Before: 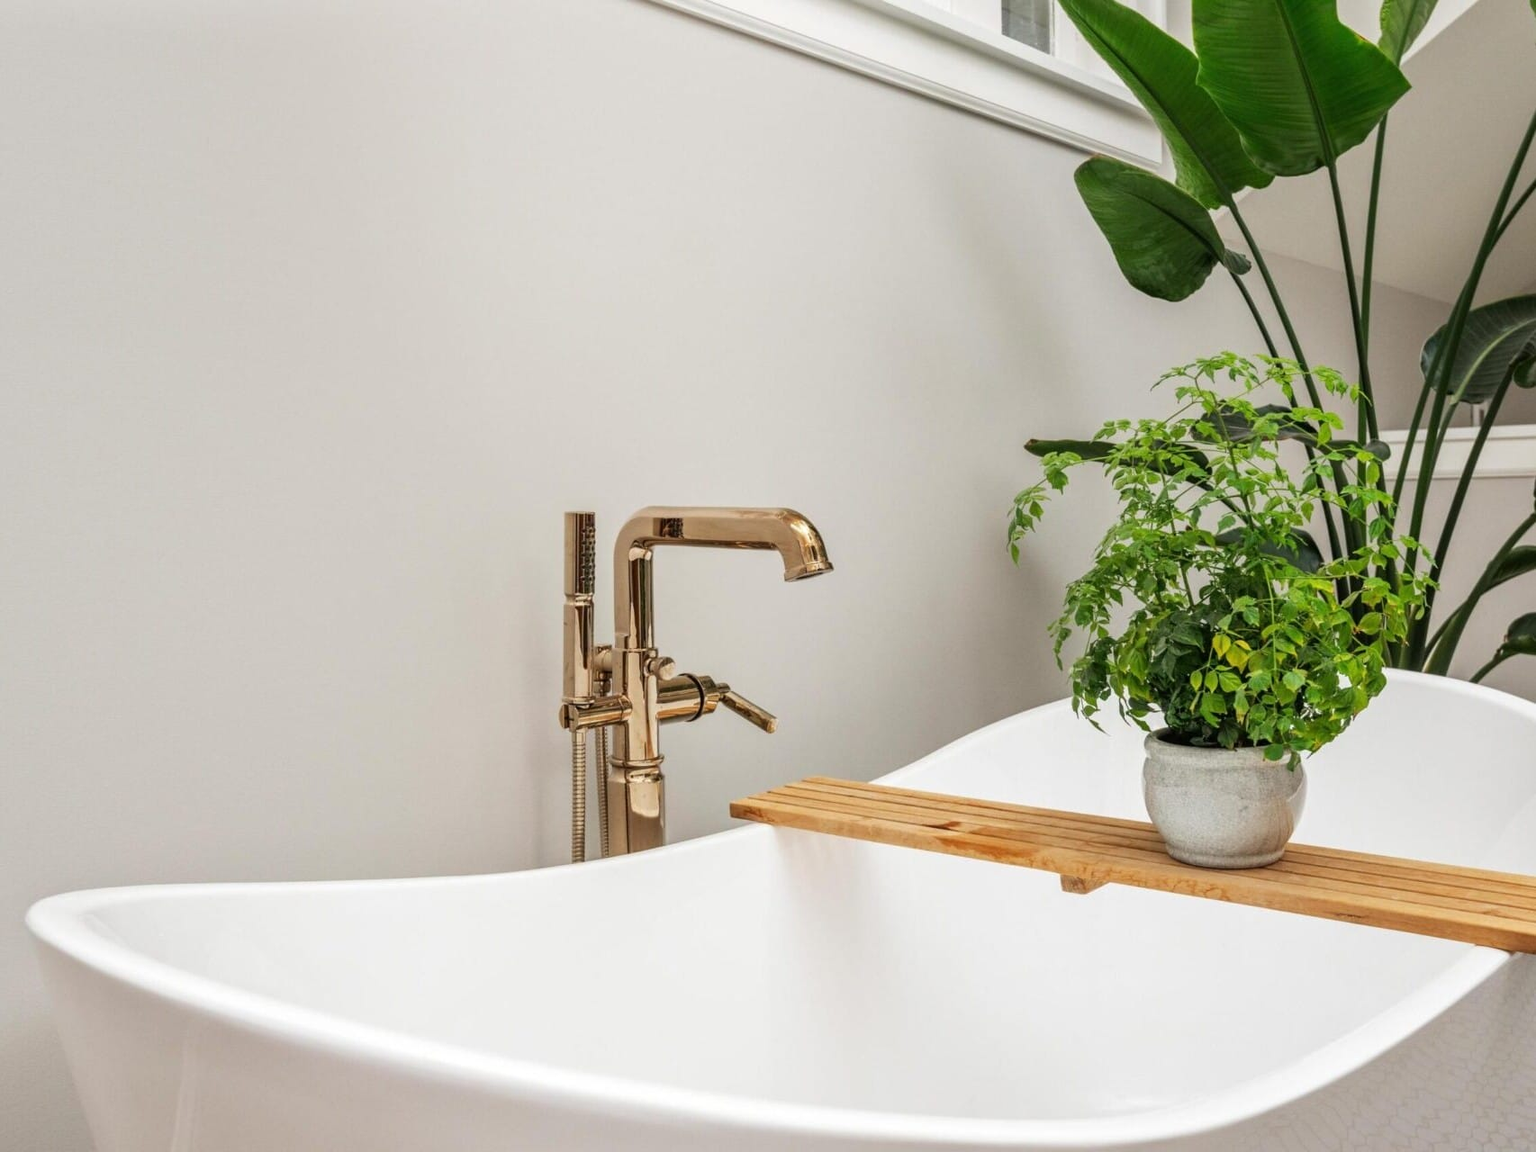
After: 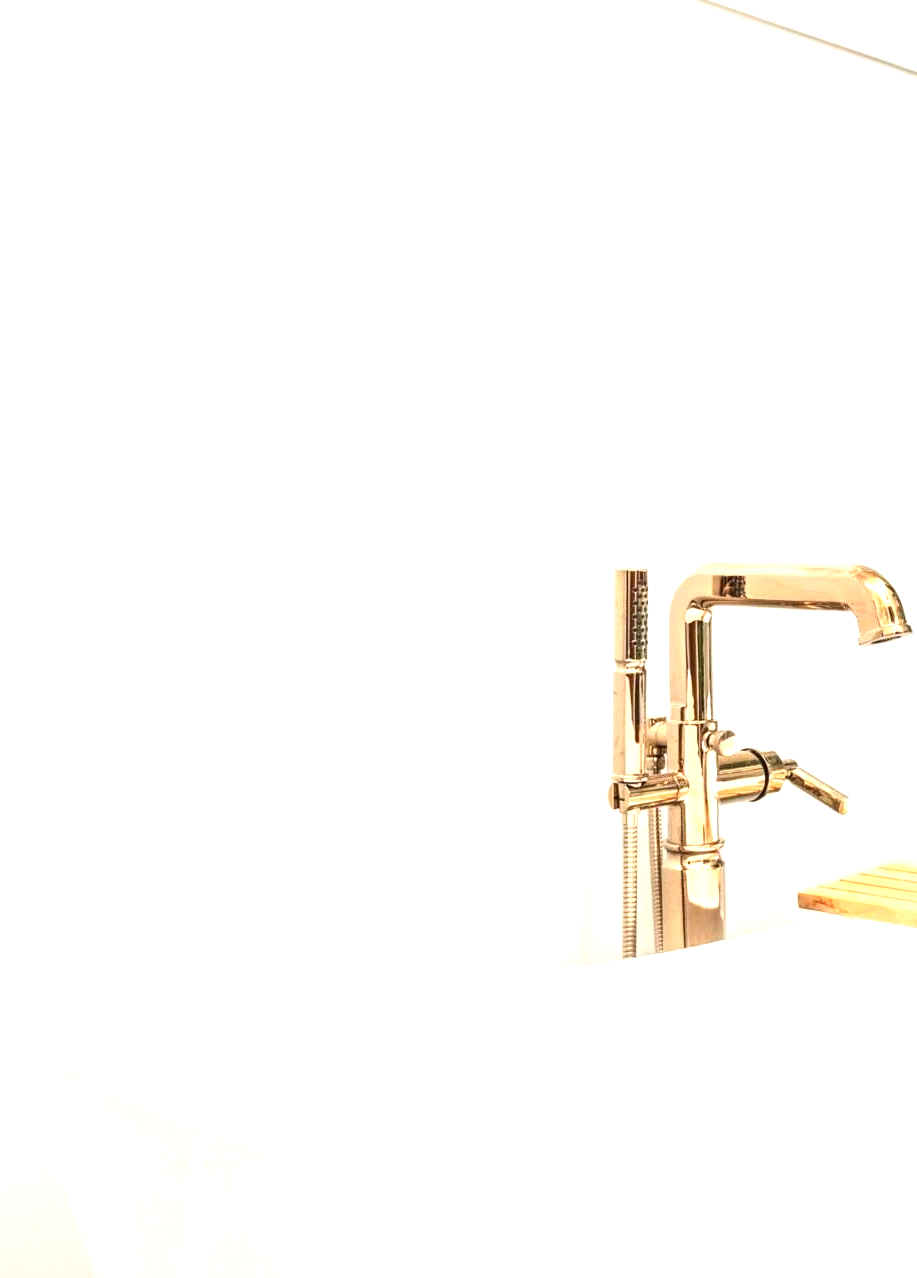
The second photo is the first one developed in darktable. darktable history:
contrast brightness saturation: contrast 0.151, brightness 0.04
exposure: black level correction 0, exposure 1.581 EV, compensate highlight preservation false
crop: left 0.803%, right 45.429%, bottom 0.086%
